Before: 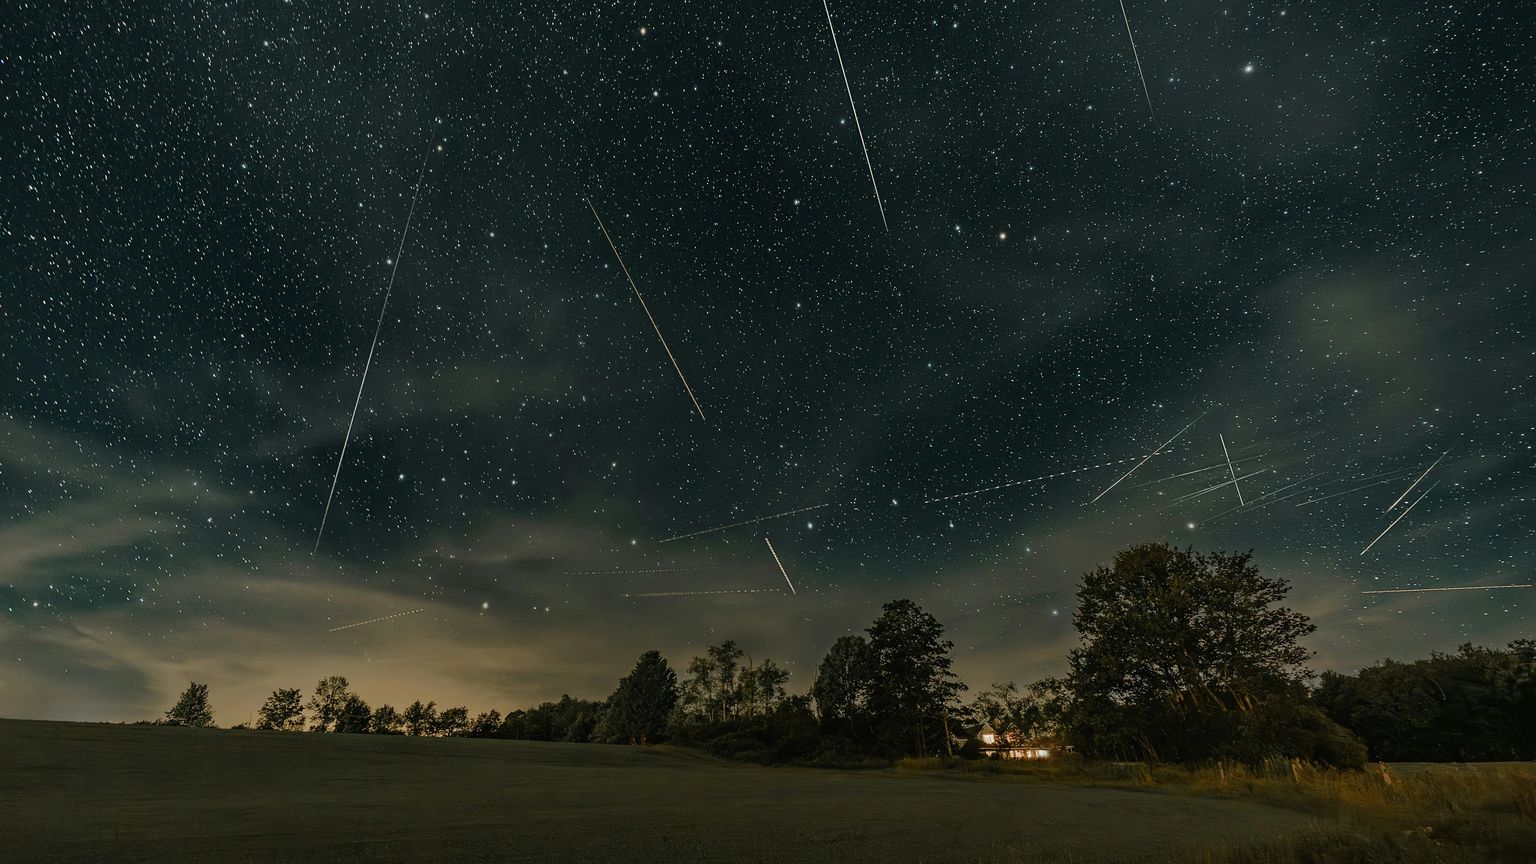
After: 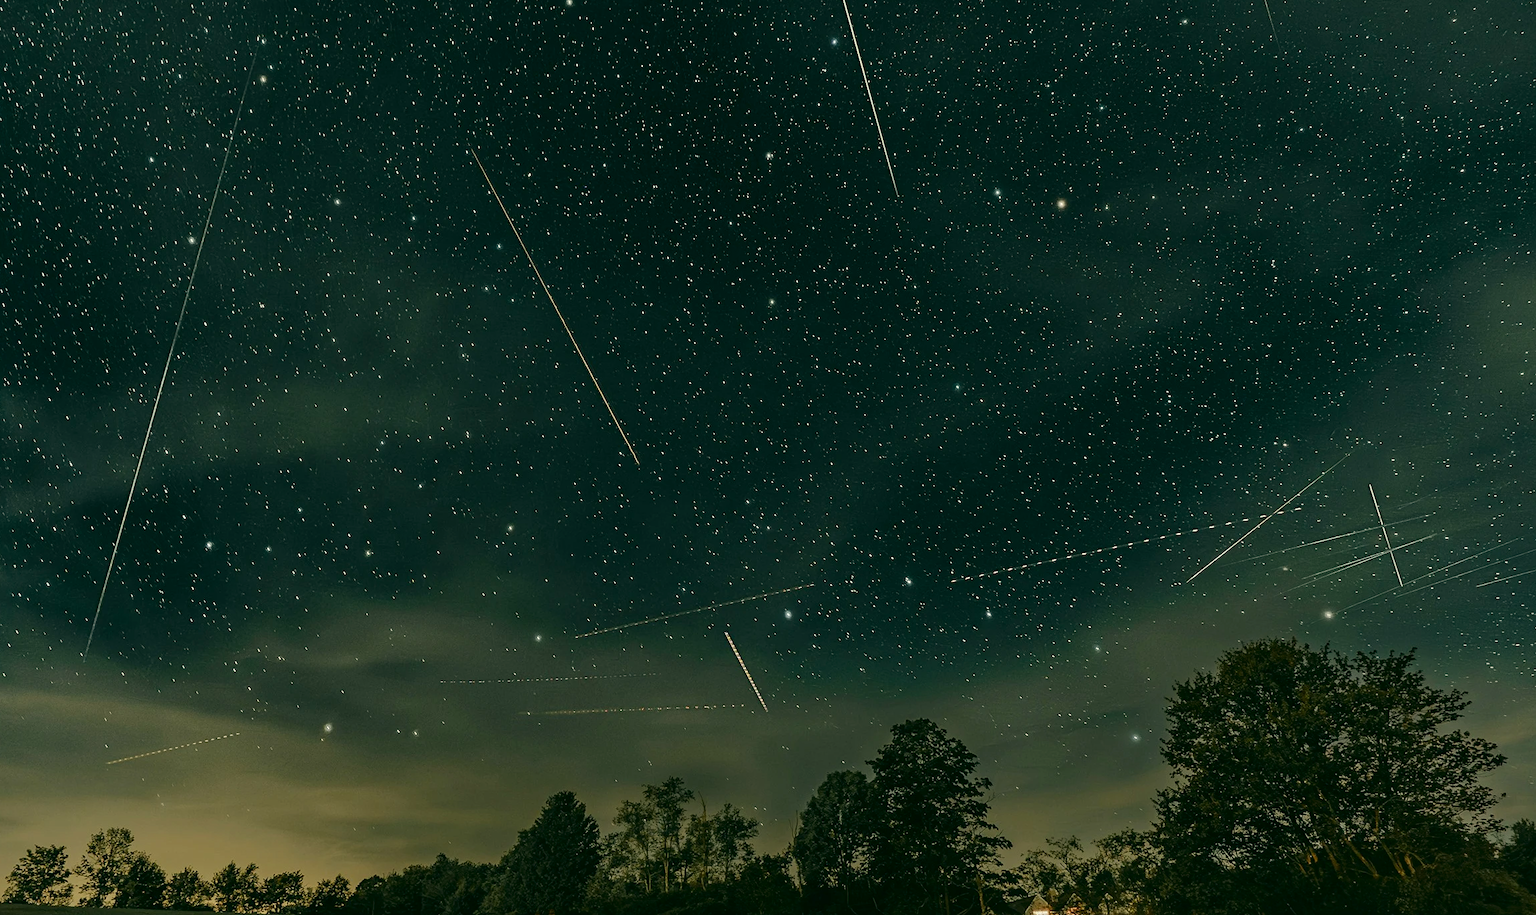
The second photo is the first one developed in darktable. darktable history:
crop and rotate: left 16.565%, top 10.7%, right 12.874%, bottom 14.551%
color correction: highlights a* -0.404, highlights b* 9.45, shadows a* -9.08, shadows b* 1.25
